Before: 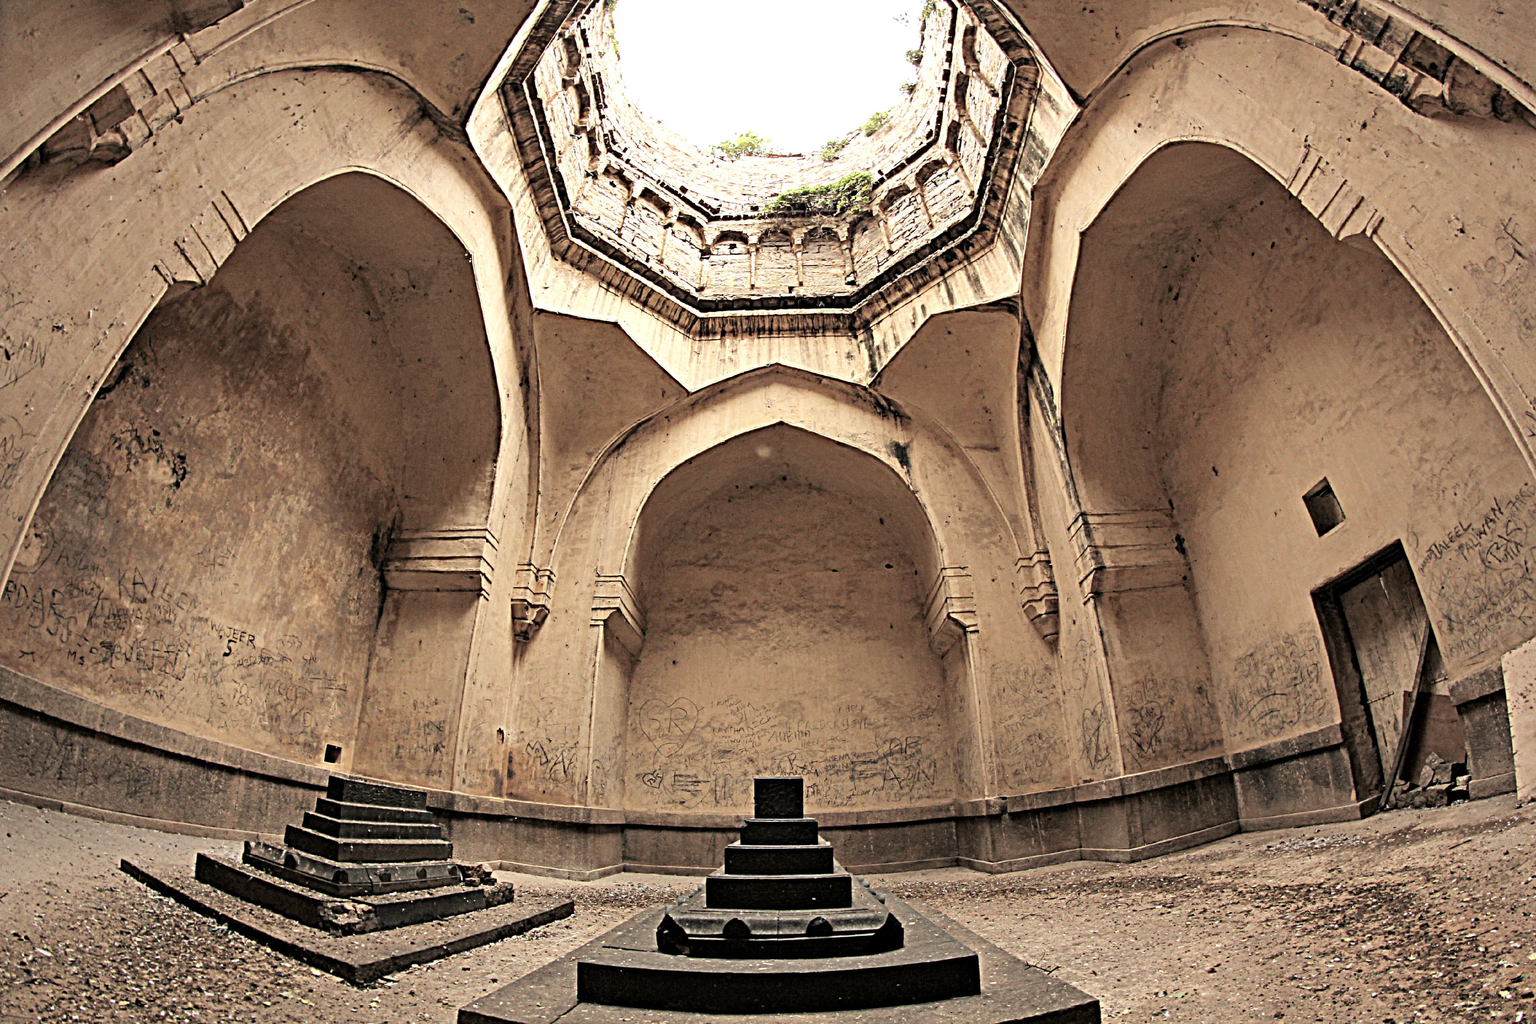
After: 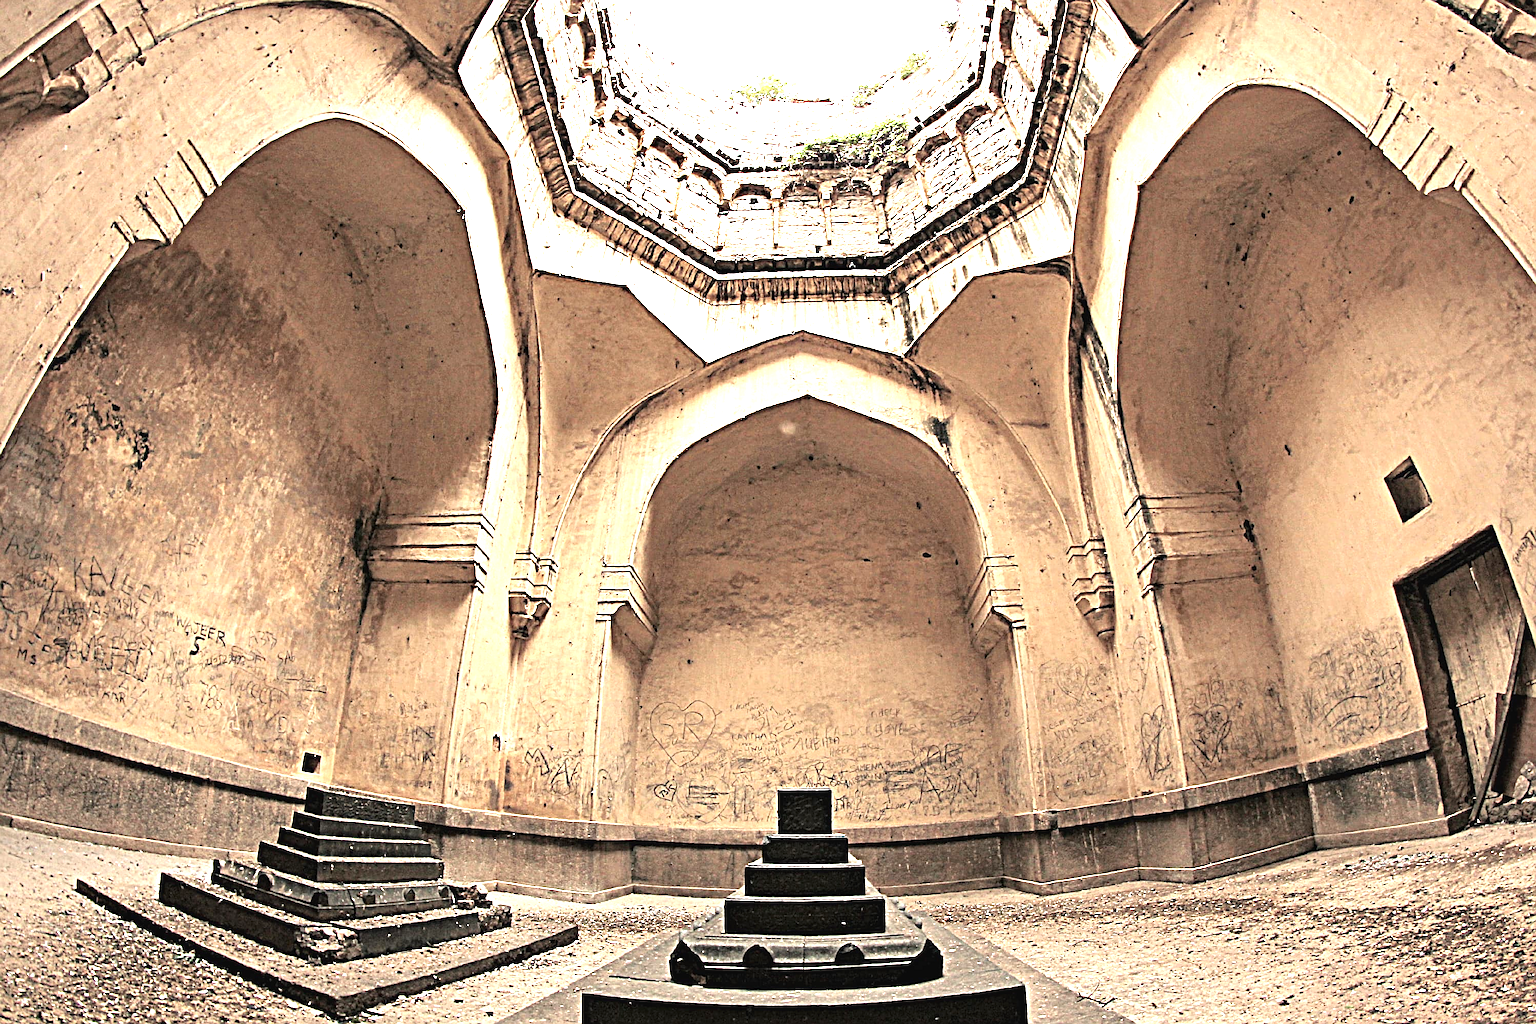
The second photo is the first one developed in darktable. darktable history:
crop: left 3.376%, top 6.353%, right 6.252%, bottom 3.216%
exposure: black level correction -0.001, exposure 1.112 EV, compensate exposure bias true, compensate highlight preservation false
sharpen: on, module defaults
